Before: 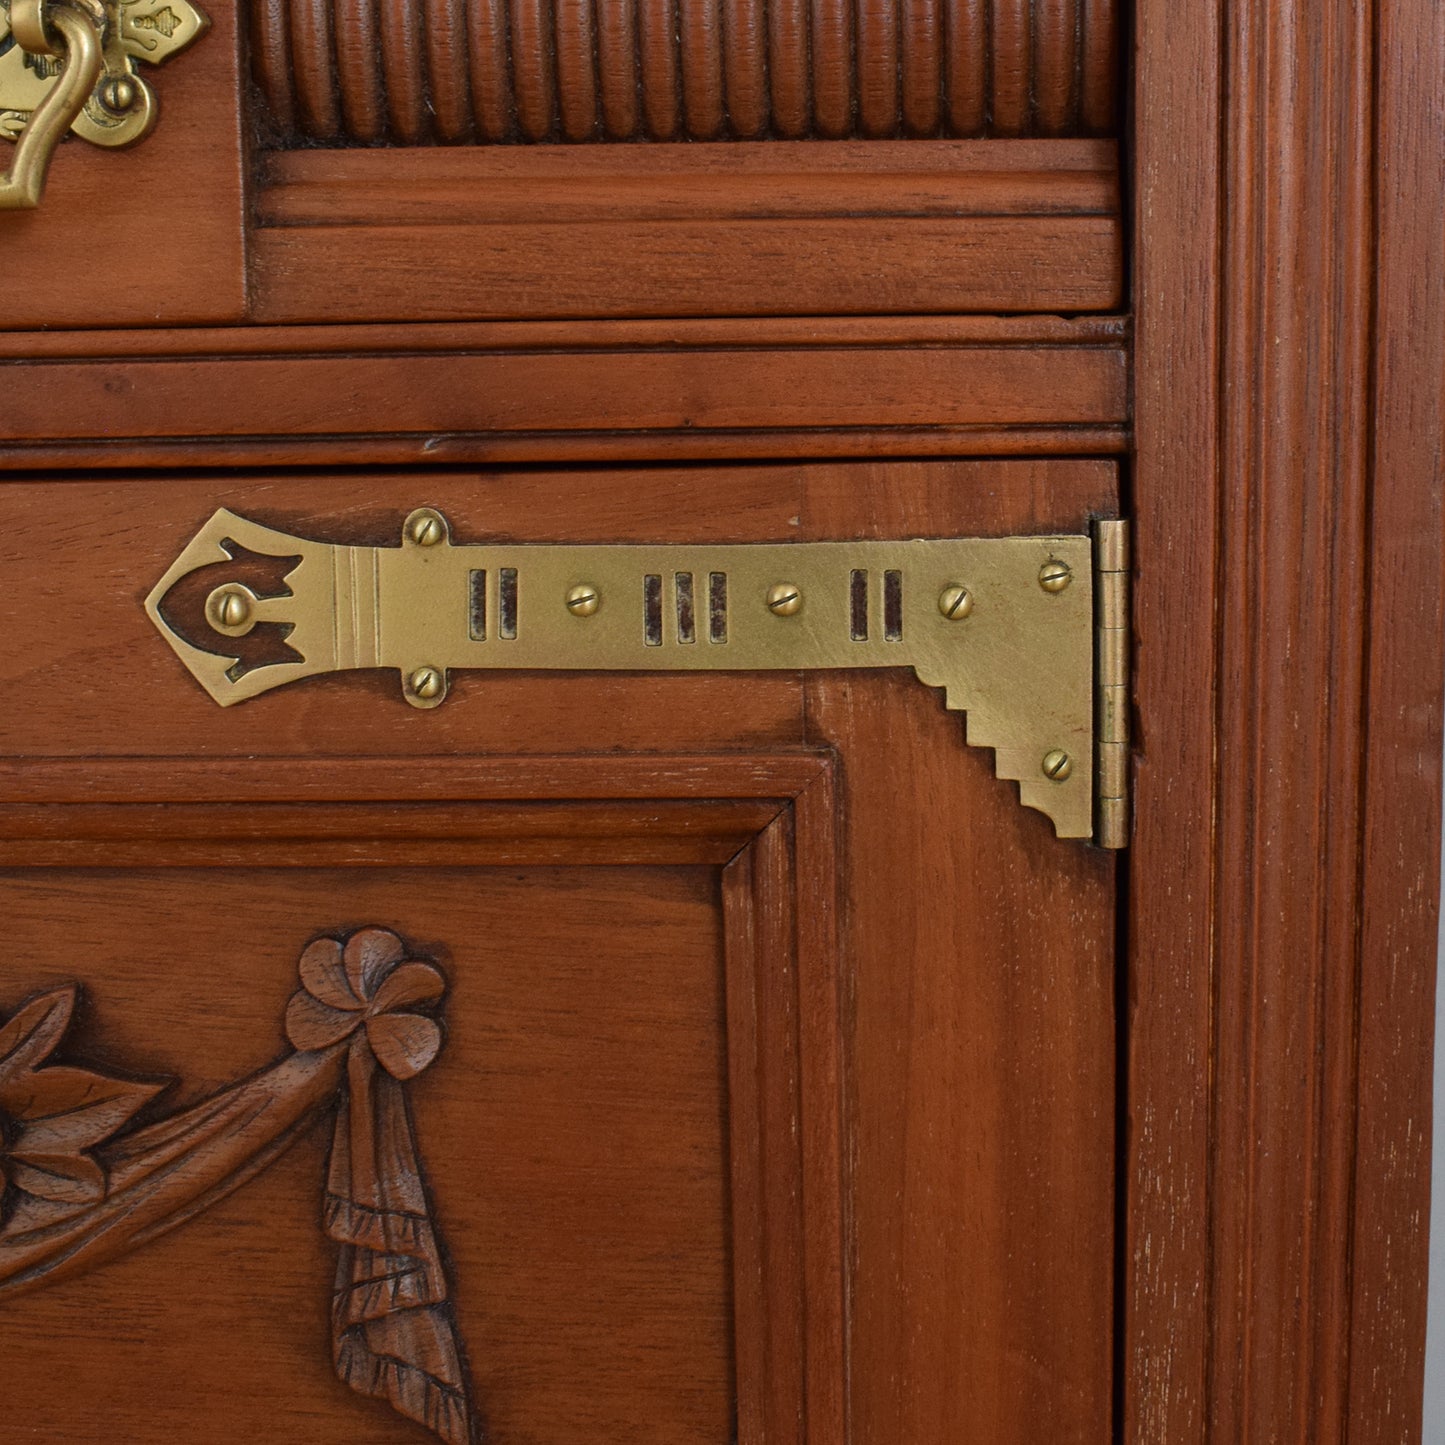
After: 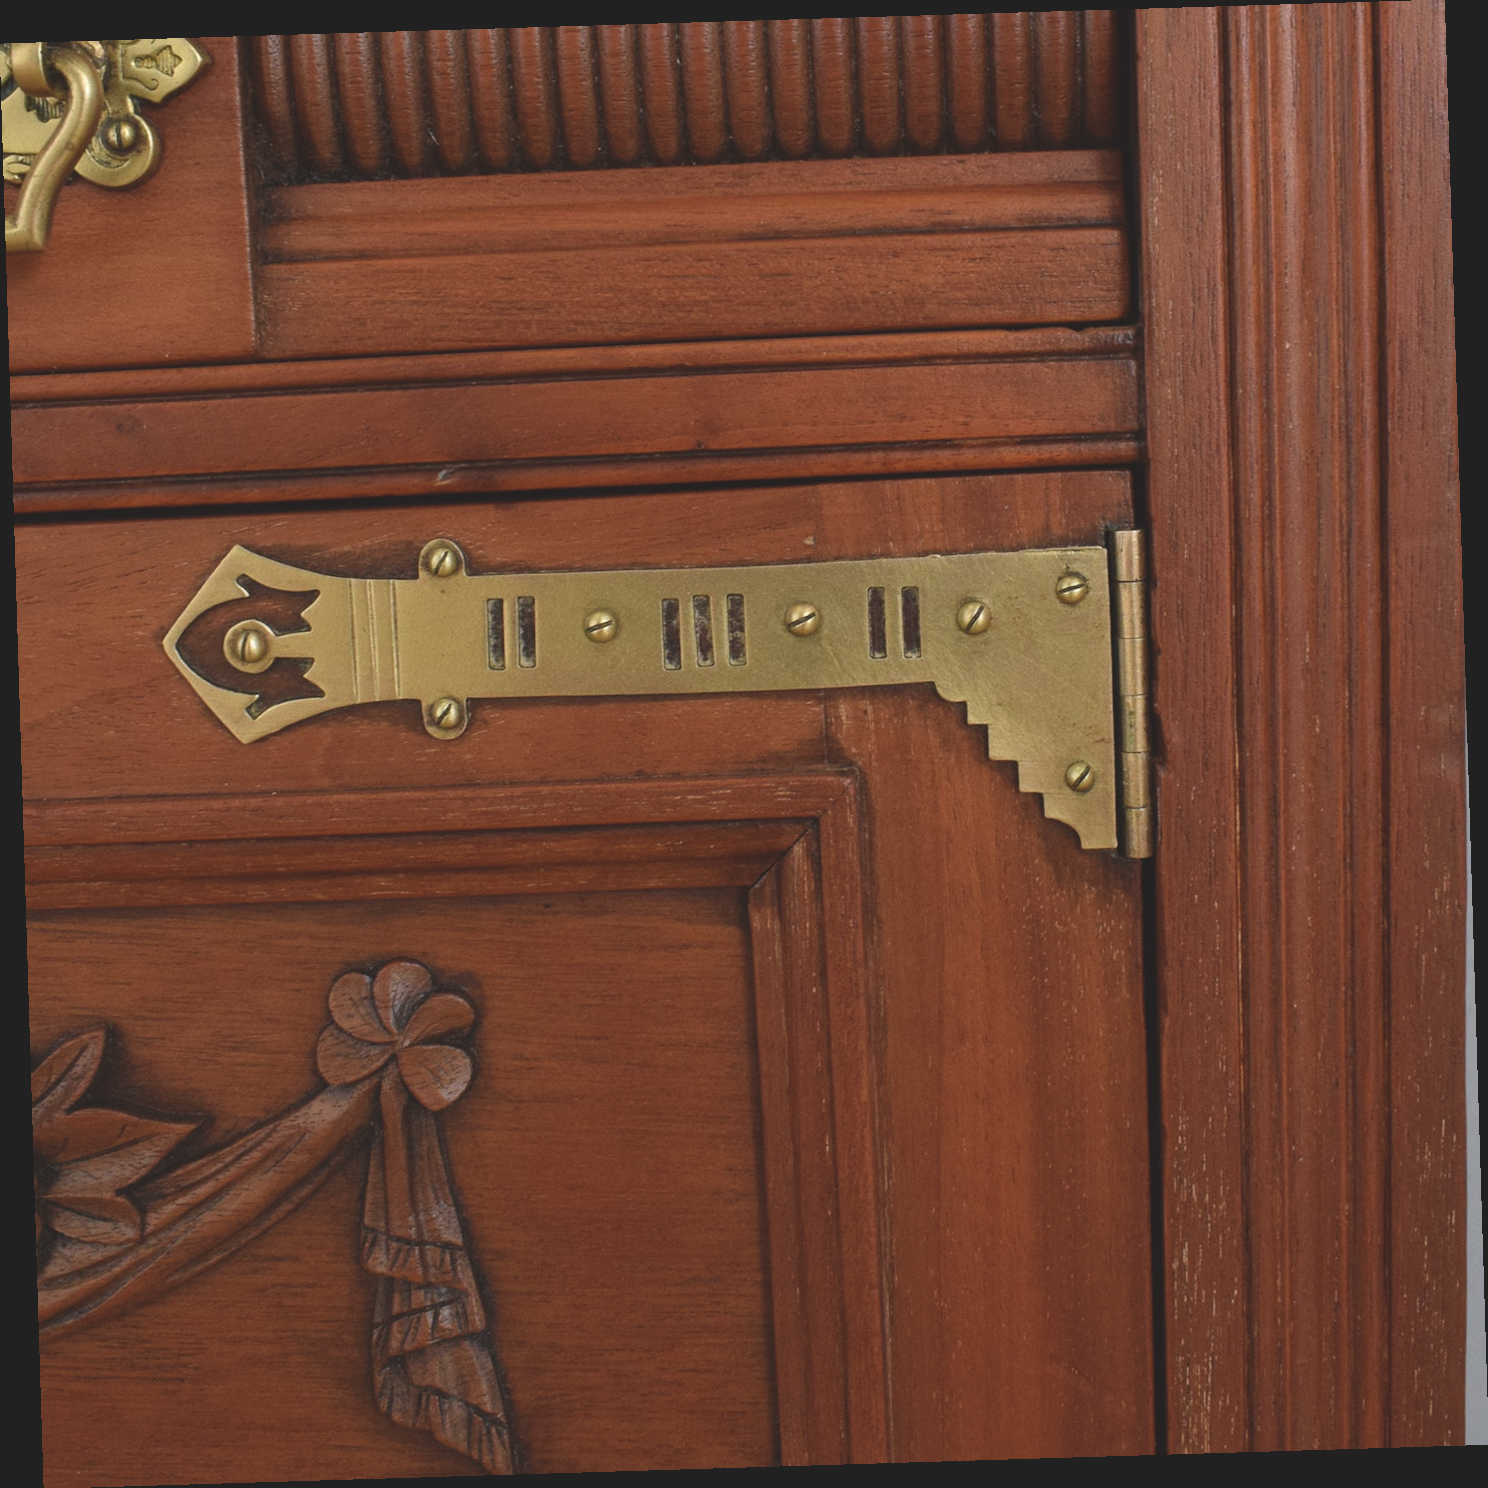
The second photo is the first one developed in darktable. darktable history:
exposure: black level correction -0.015, compensate highlight preservation false
rotate and perspective: rotation -1.75°, automatic cropping off
